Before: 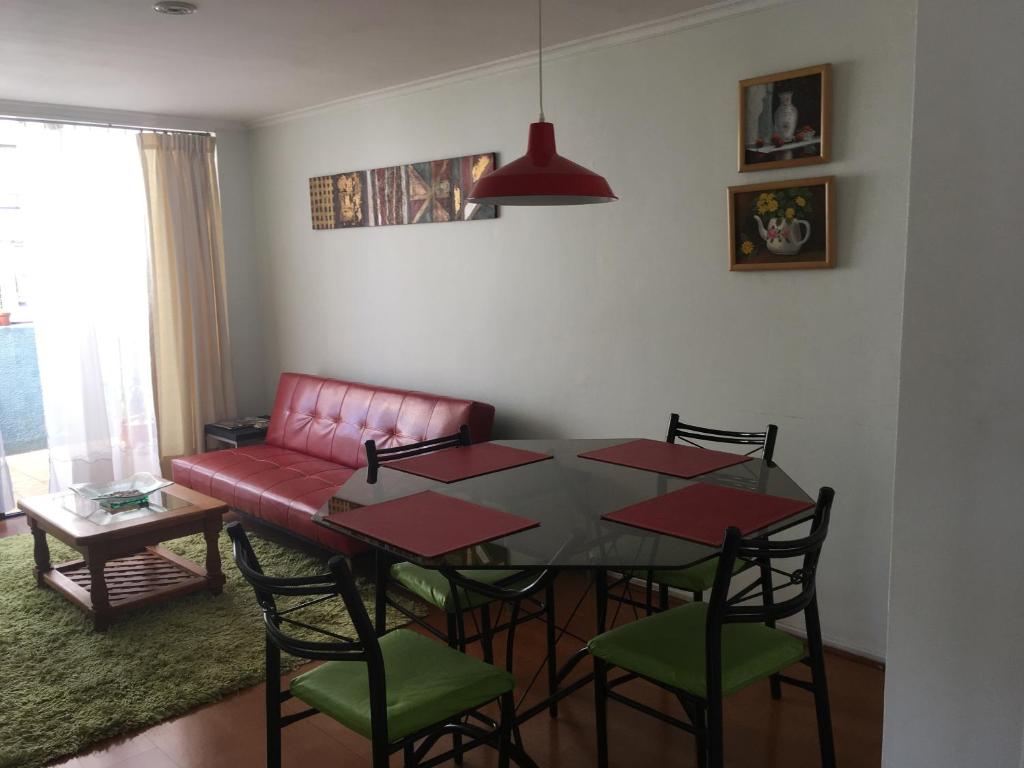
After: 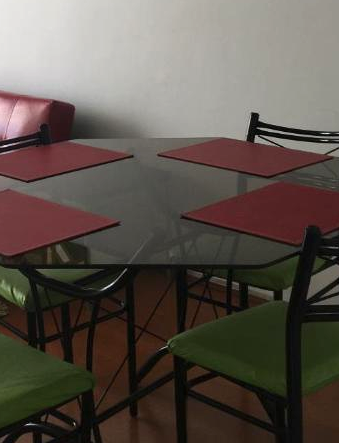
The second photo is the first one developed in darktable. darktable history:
exposure: black level correction 0, exposure 0.5 EV, compensate highlight preservation false
crop: left 41.032%, top 39.287%, right 25.808%, bottom 2.938%
